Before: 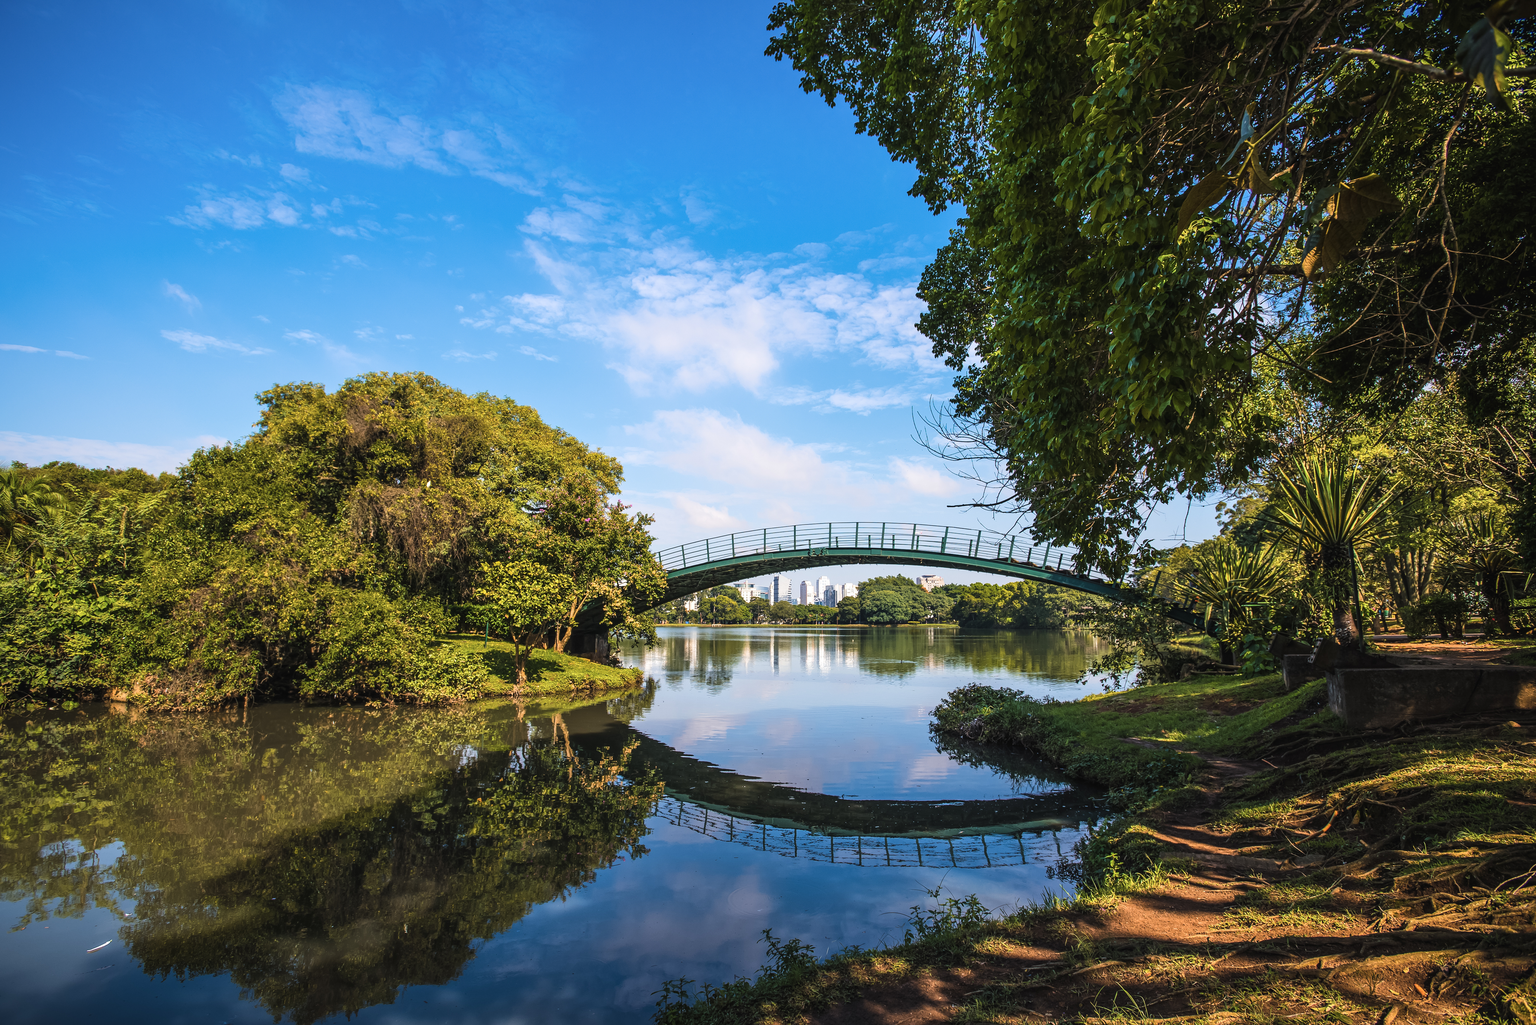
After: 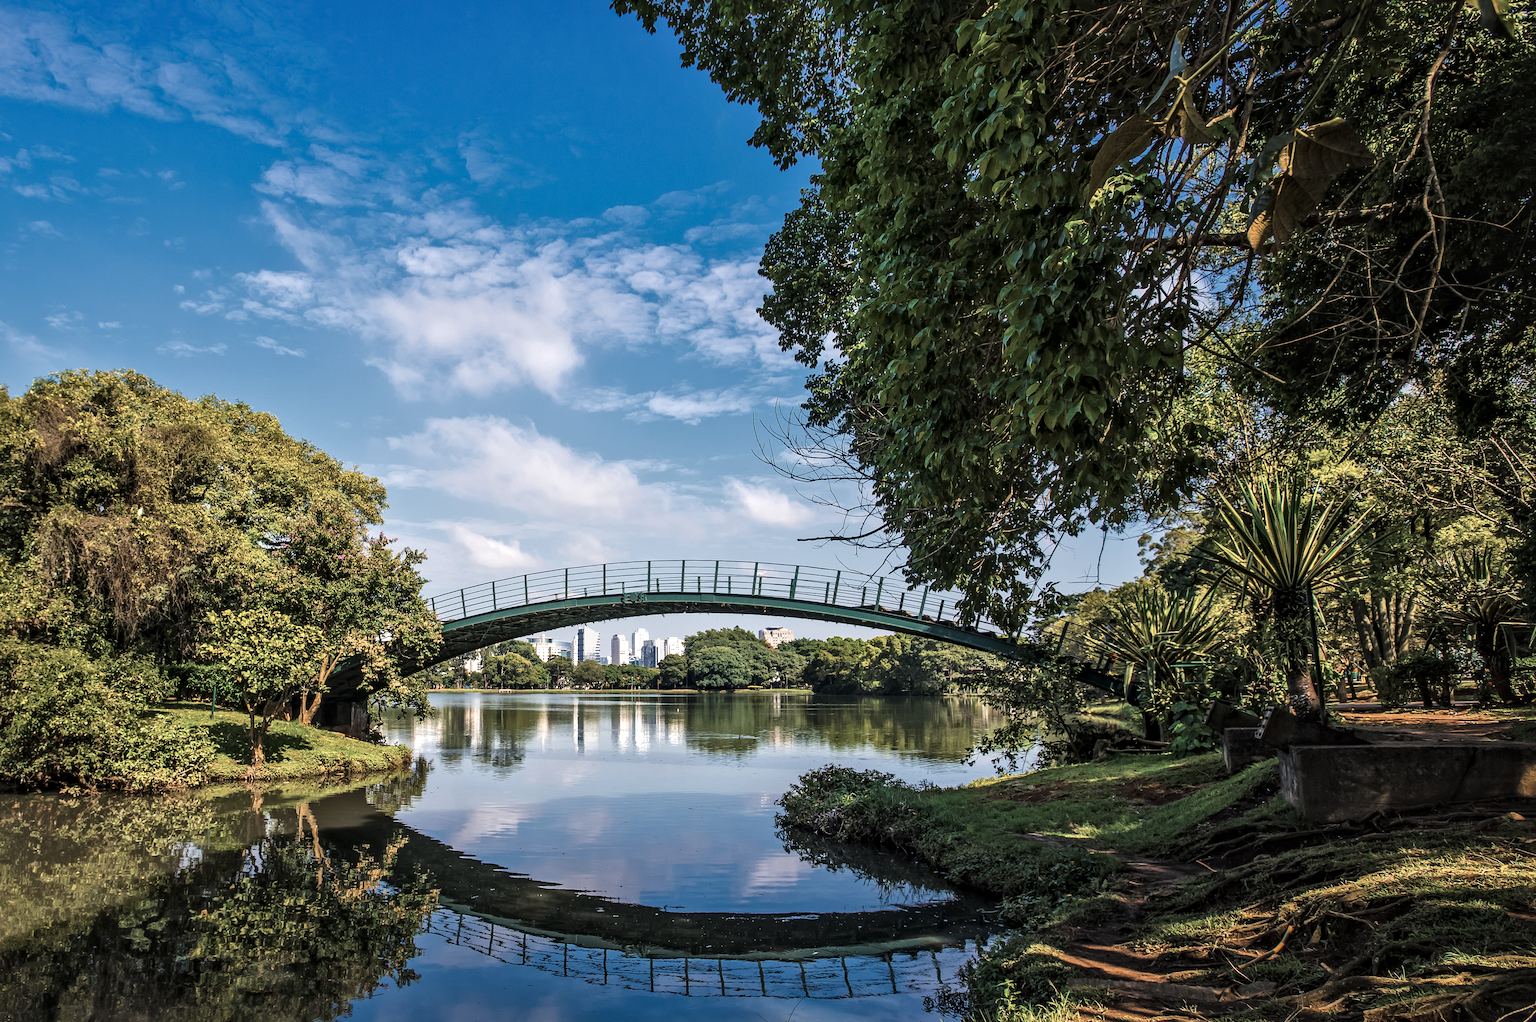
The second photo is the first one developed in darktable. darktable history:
crop and rotate: left 20.74%, top 7.912%, right 0.375%, bottom 13.378%
local contrast: mode bilateral grid, contrast 25, coarseness 60, detail 151%, midtone range 0.2
color zones: curves: ch0 [(0, 0.5) (0.125, 0.4) (0.25, 0.5) (0.375, 0.4) (0.5, 0.4) (0.625, 0.35) (0.75, 0.35) (0.875, 0.5)]; ch1 [(0, 0.35) (0.125, 0.45) (0.25, 0.35) (0.375, 0.35) (0.5, 0.35) (0.625, 0.35) (0.75, 0.45) (0.875, 0.35)]; ch2 [(0, 0.6) (0.125, 0.5) (0.25, 0.5) (0.375, 0.6) (0.5, 0.6) (0.625, 0.5) (0.75, 0.5) (0.875, 0.5)]
